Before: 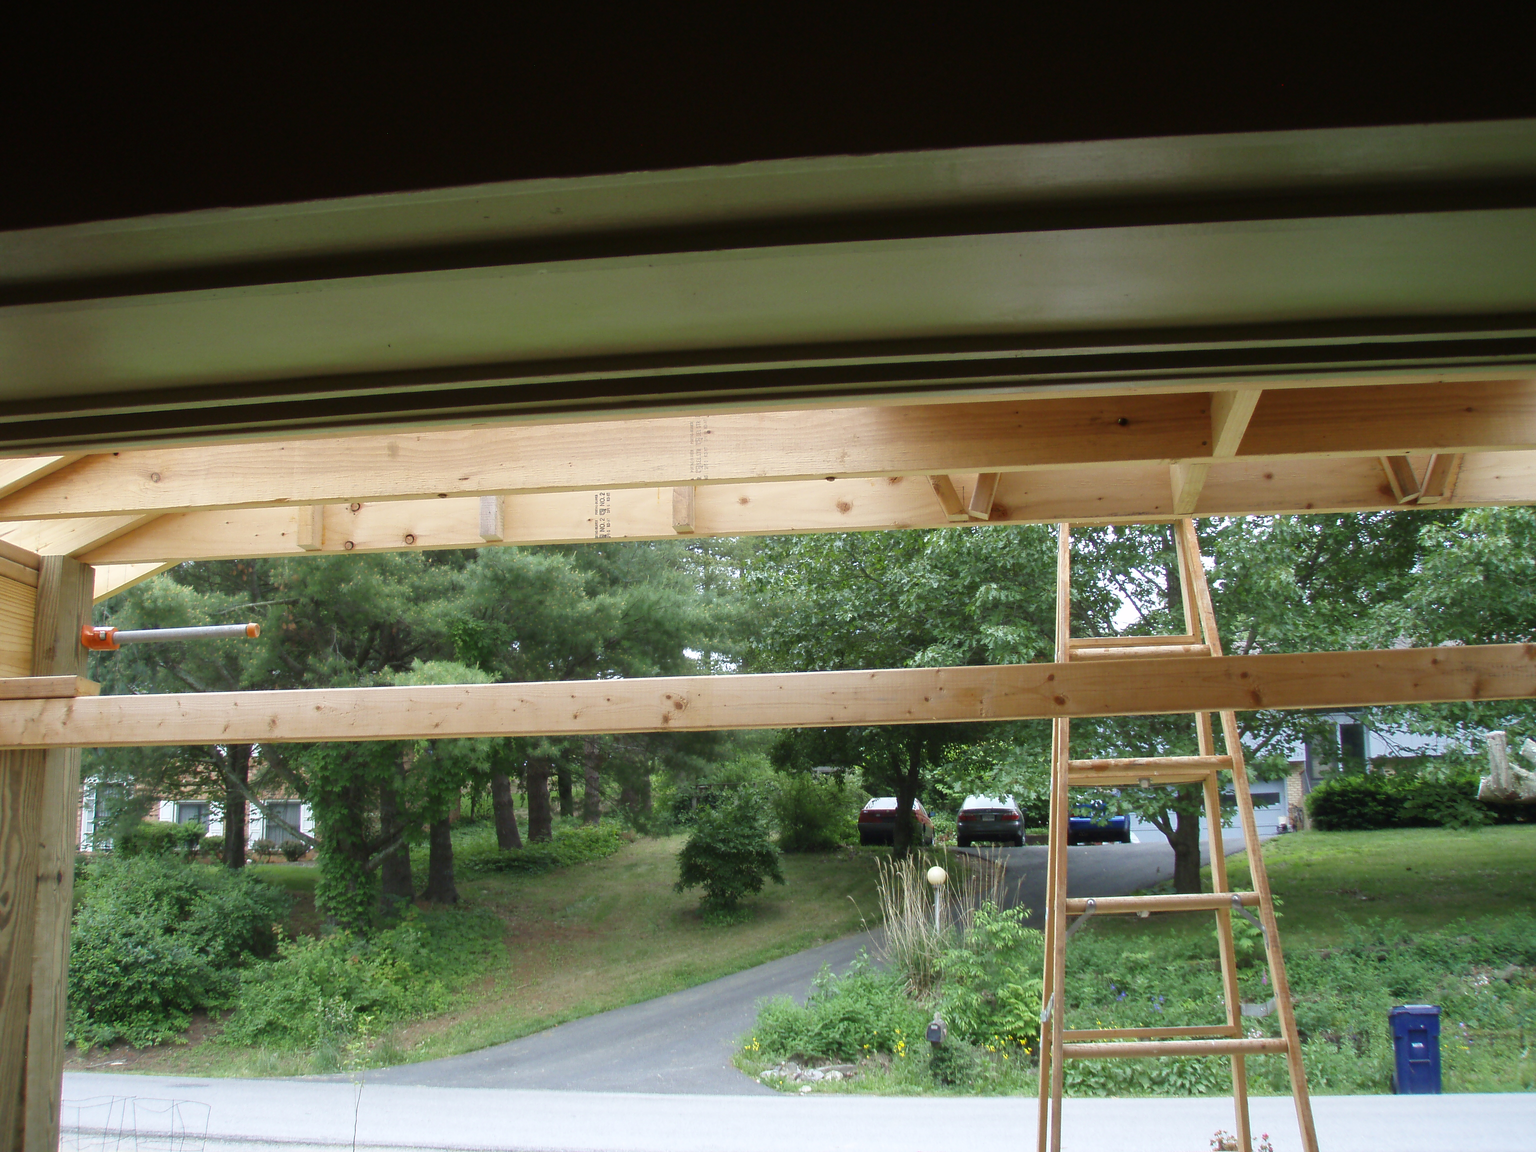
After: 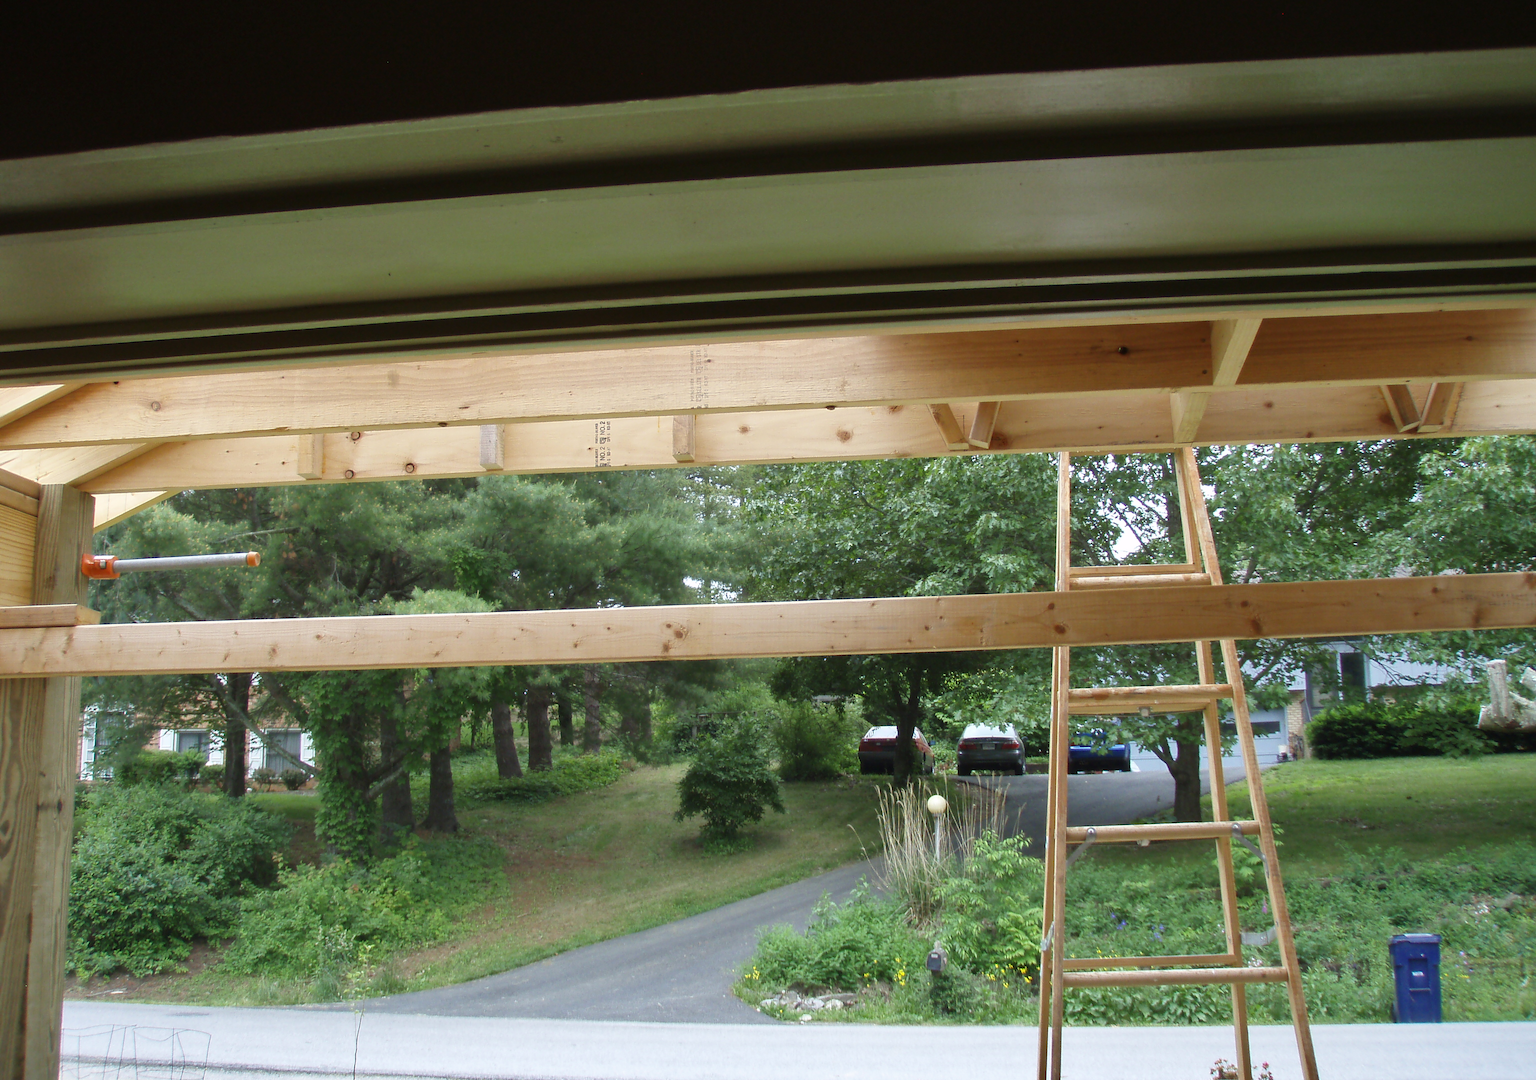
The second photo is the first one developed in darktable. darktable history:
shadows and highlights: shadows 32.83, highlights -47.7, soften with gaussian
crop and rotate: top 6.25%
